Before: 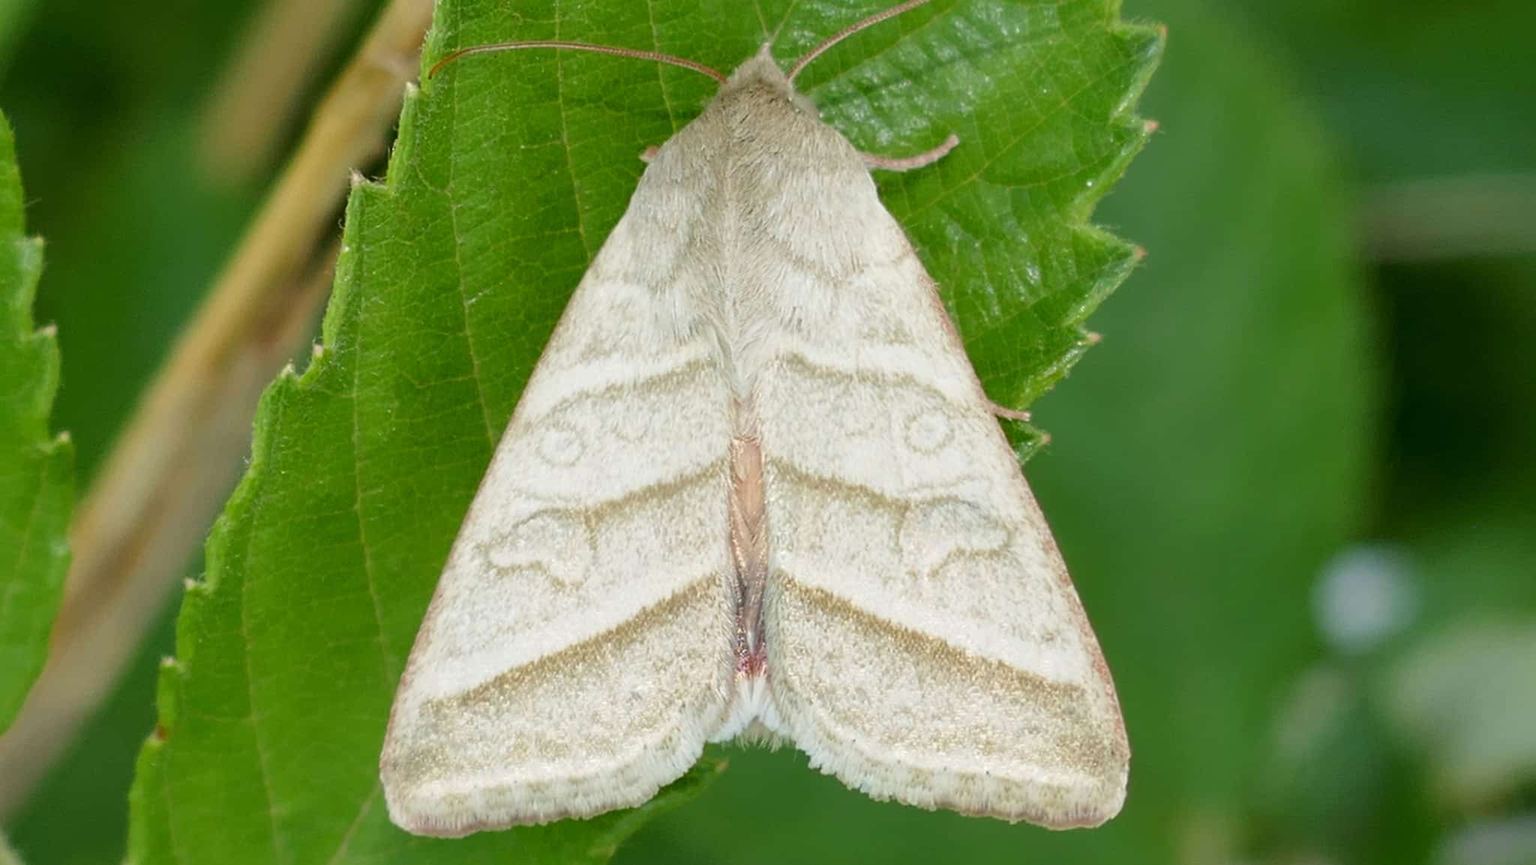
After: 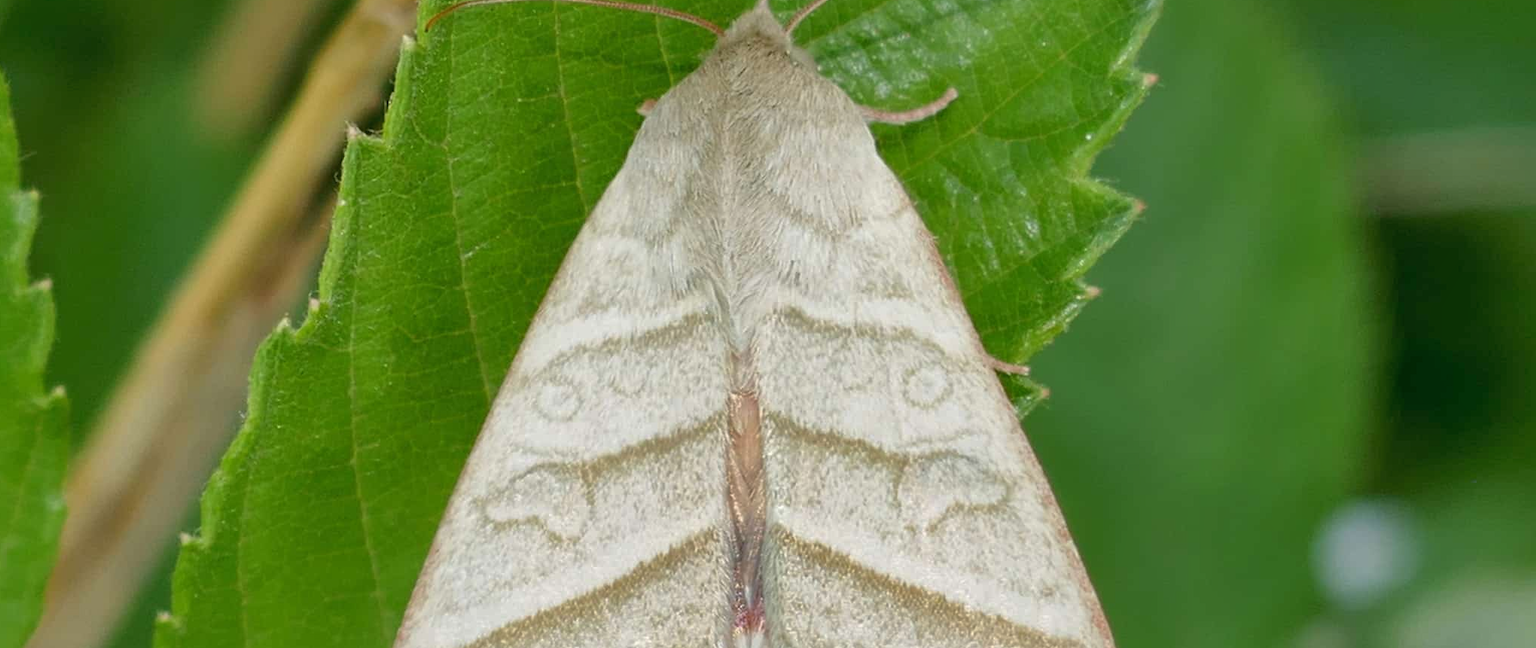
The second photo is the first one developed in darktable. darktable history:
shadows and highlights: on, module defaults
crop: left 0.387%, top 5.469%, bottom 19.809%
